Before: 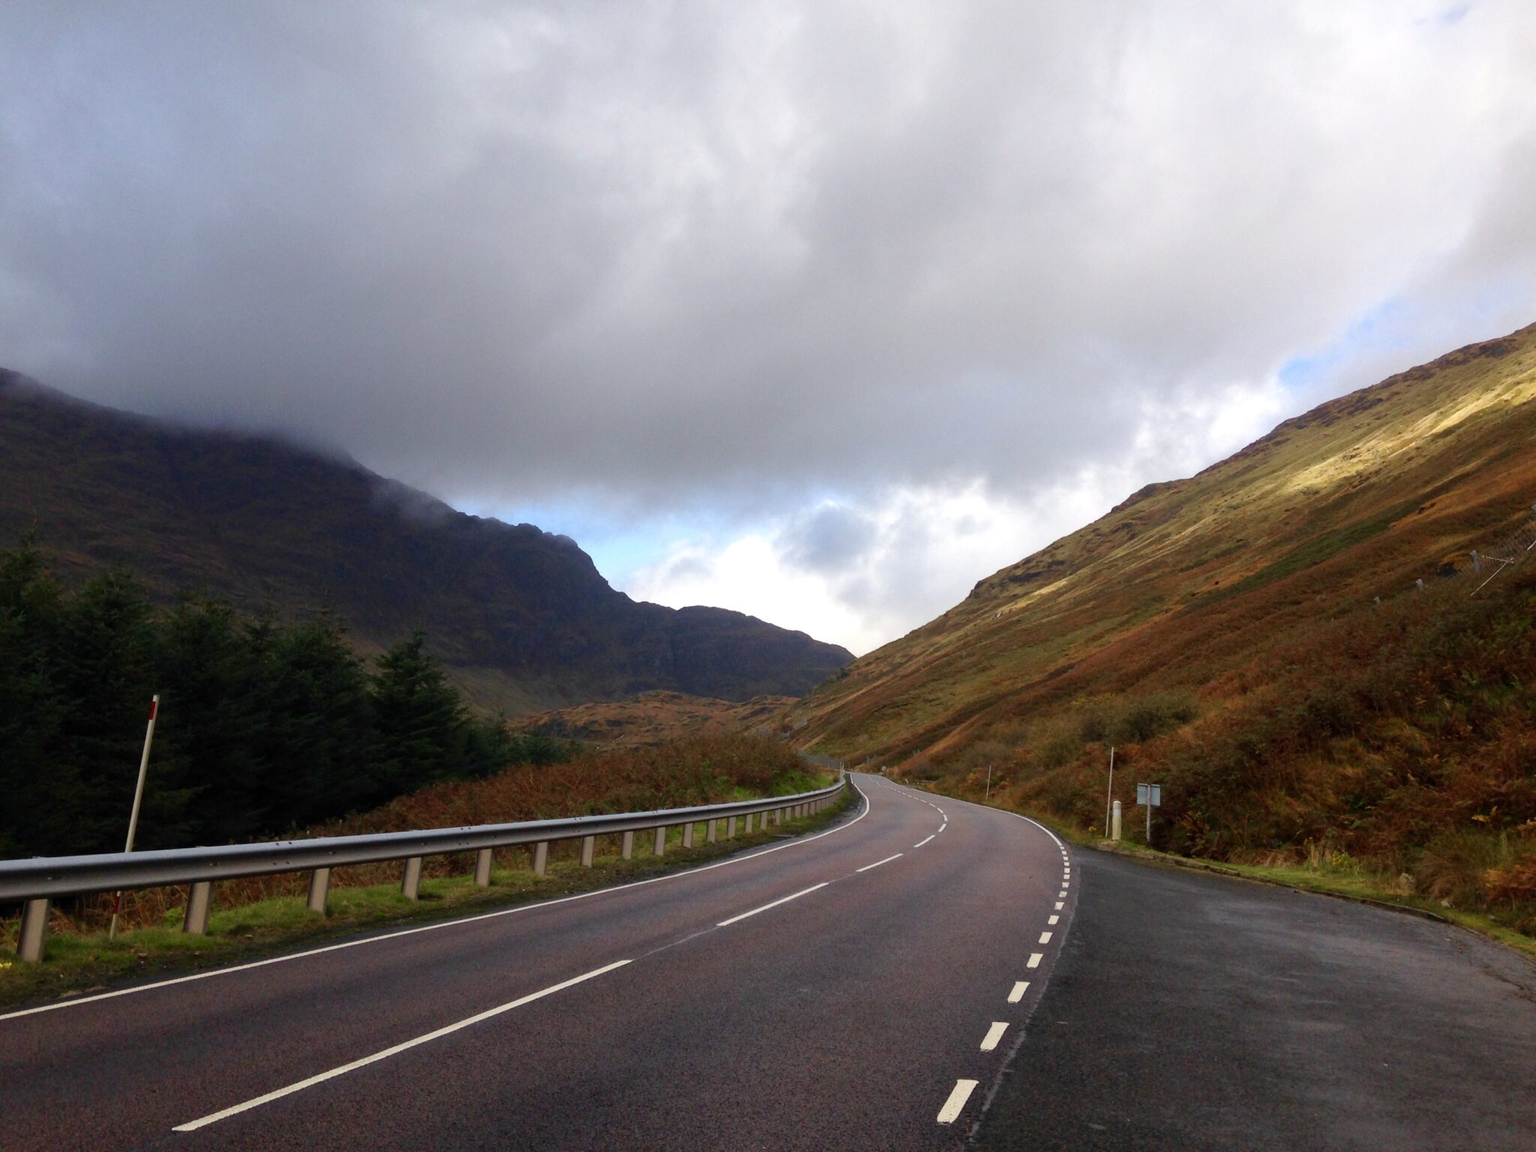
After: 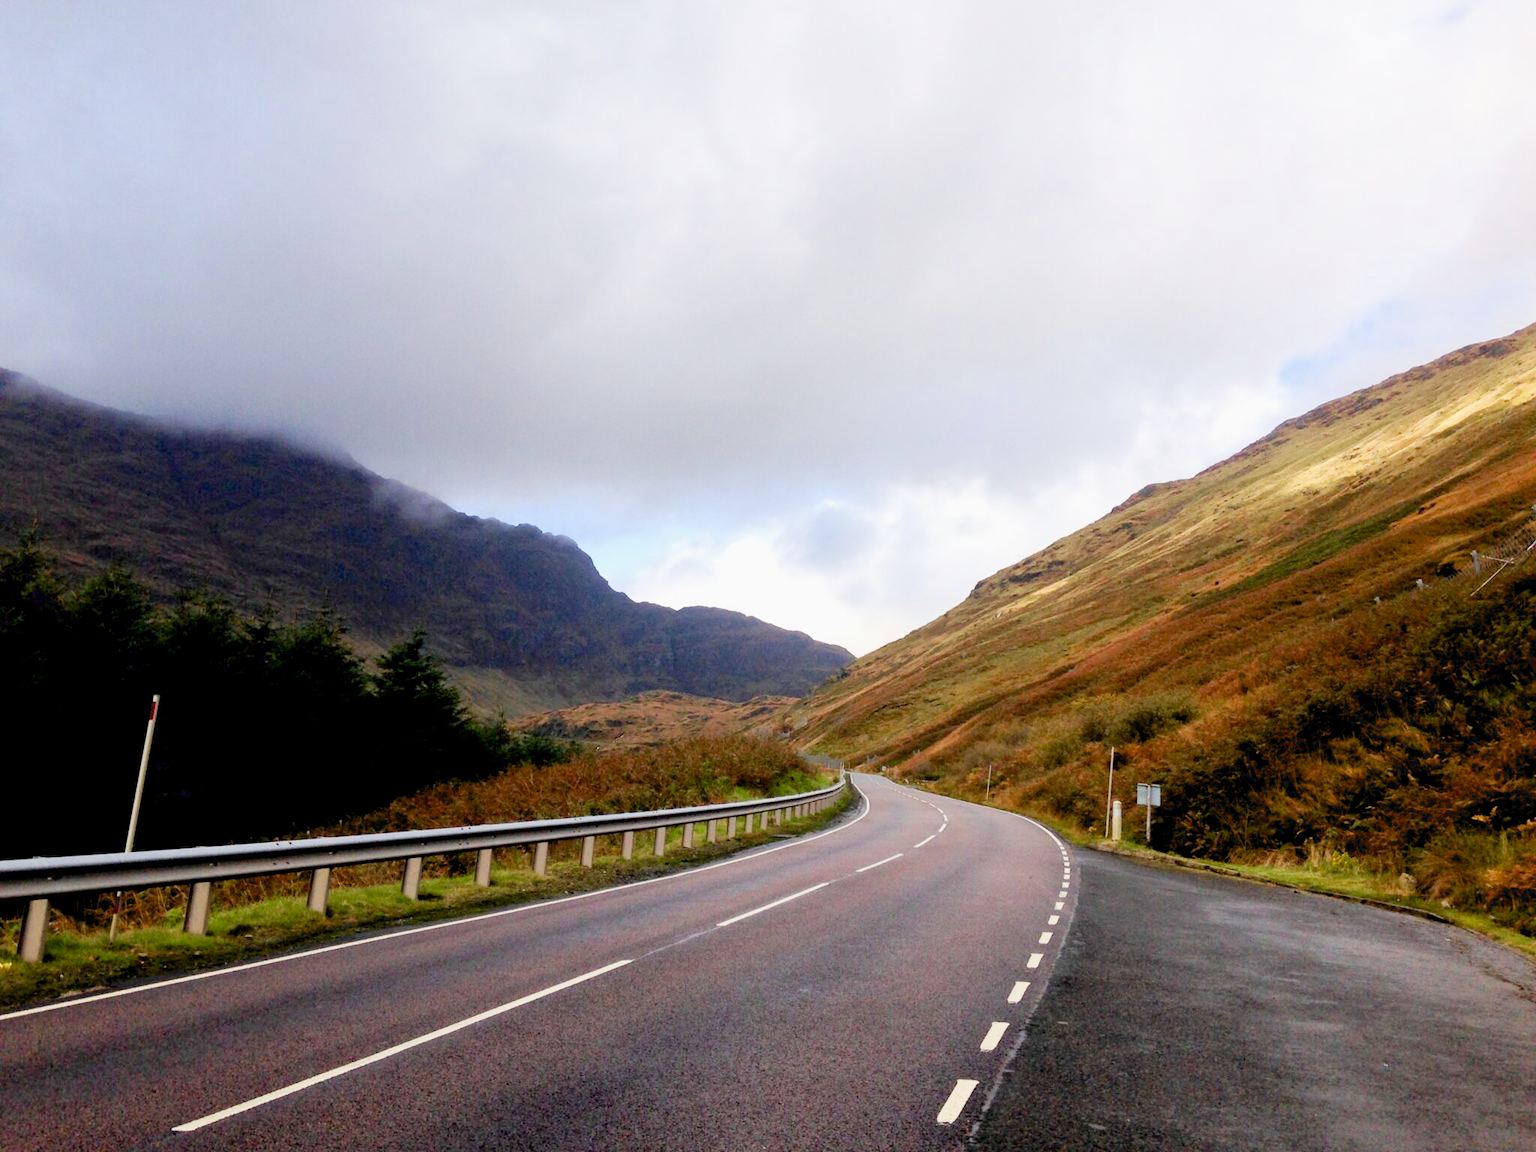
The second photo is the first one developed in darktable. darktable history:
exposure: black level correction 0.008, exposure 1.413 EV, compensate highlight preservation false
filmic rgb: black relative exposure -7.65 EV, white relative exposure 4.56 EV, hardness 3.61
